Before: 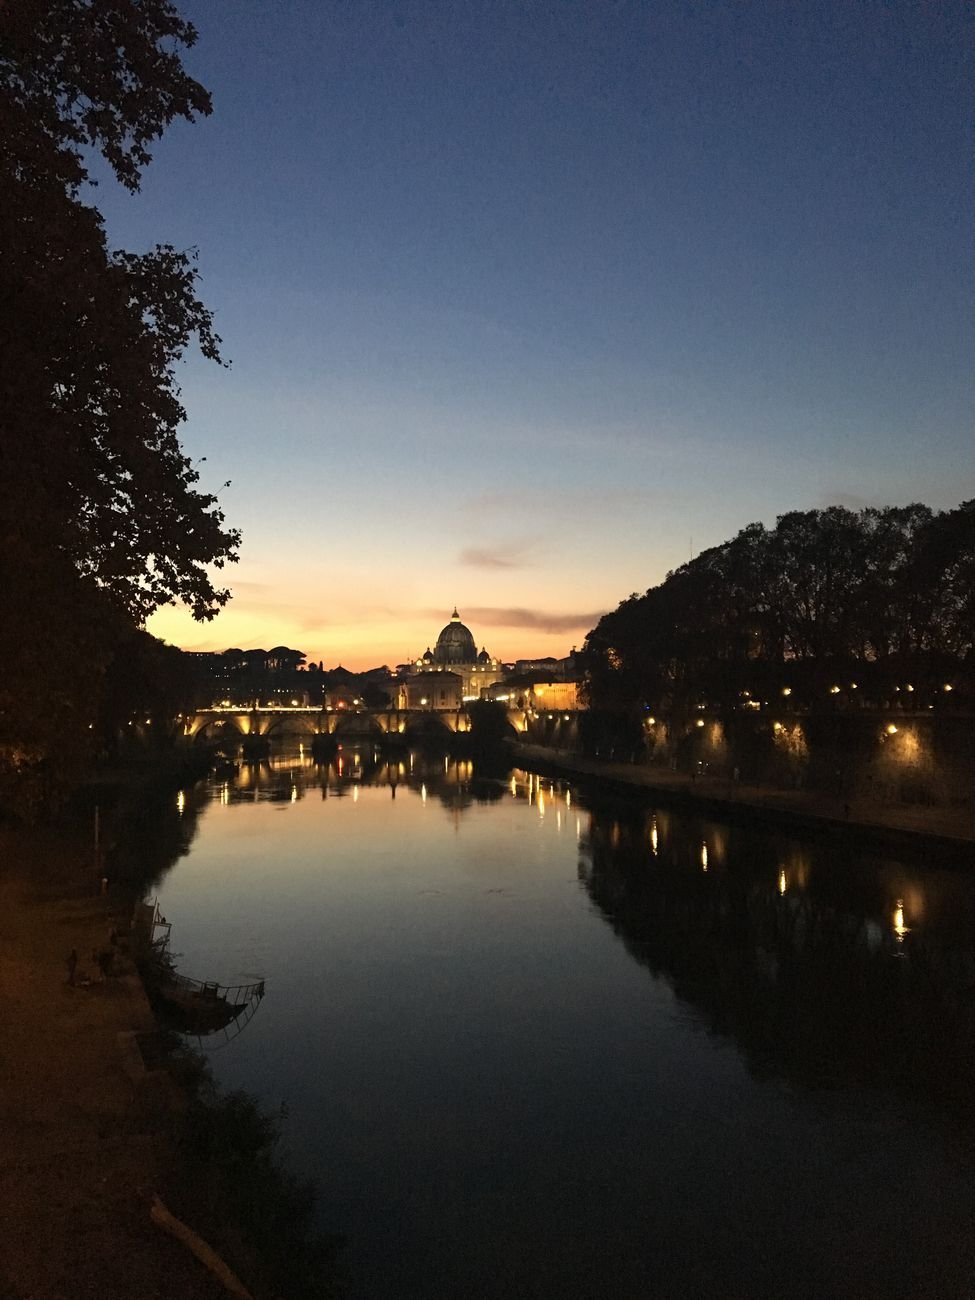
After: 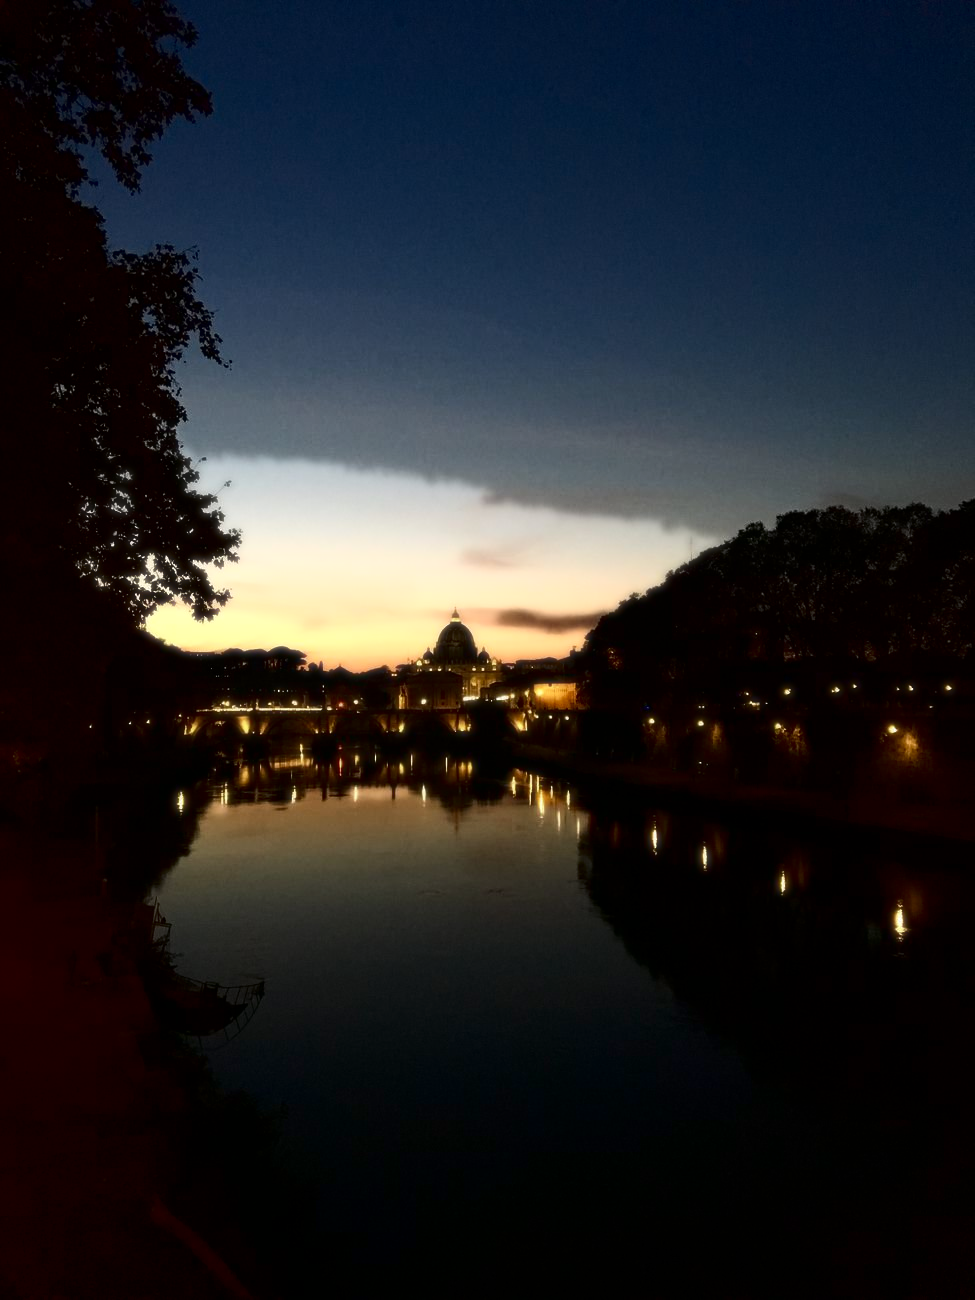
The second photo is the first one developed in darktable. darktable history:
contrast brightness saturation: brightness -0.52
bloom: size 0%, threshold 54.82%, strength 8.31%
